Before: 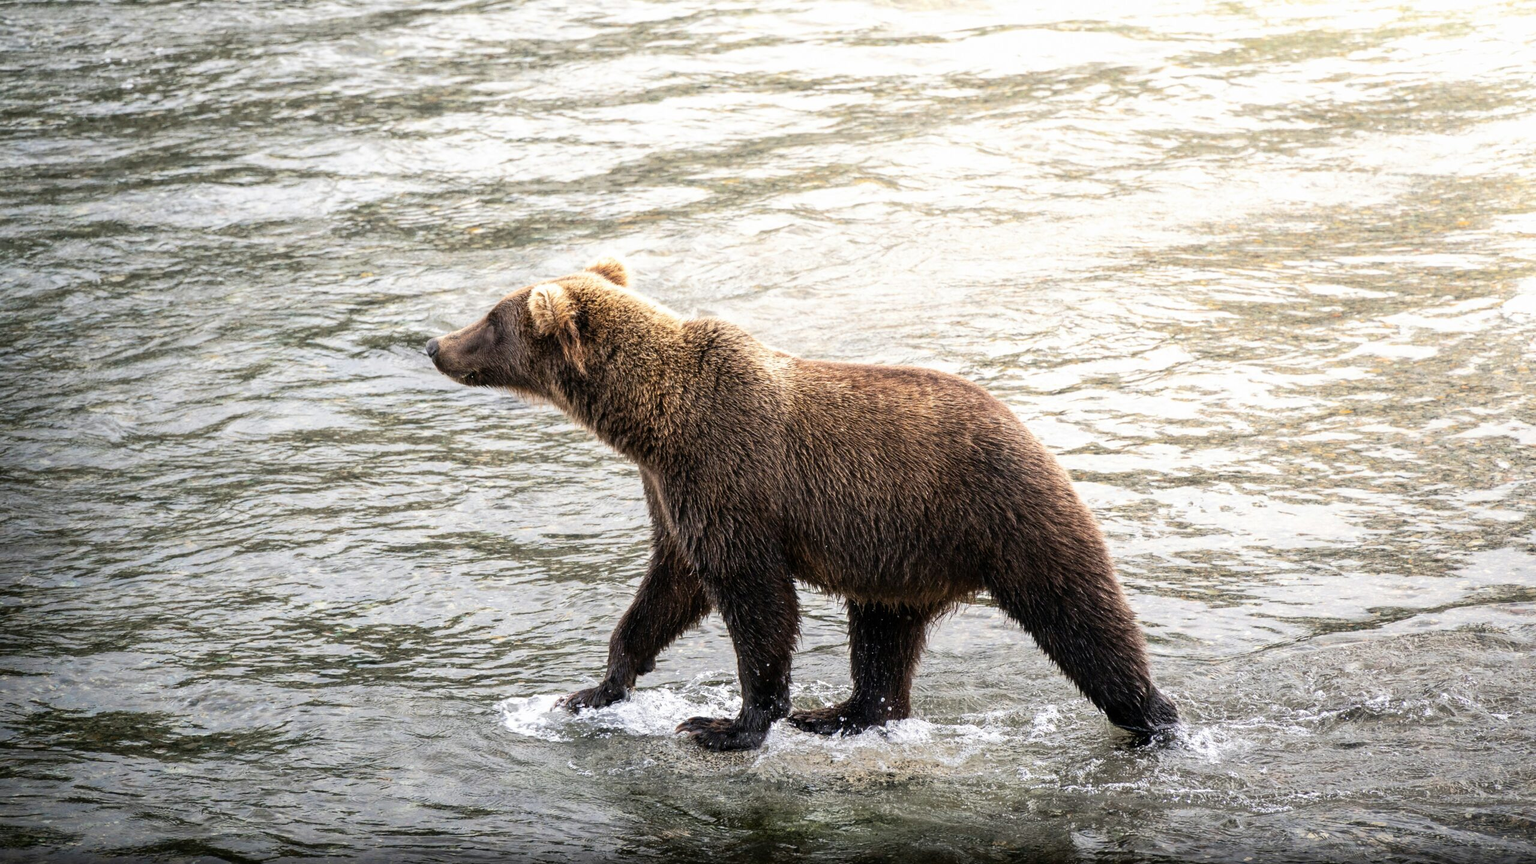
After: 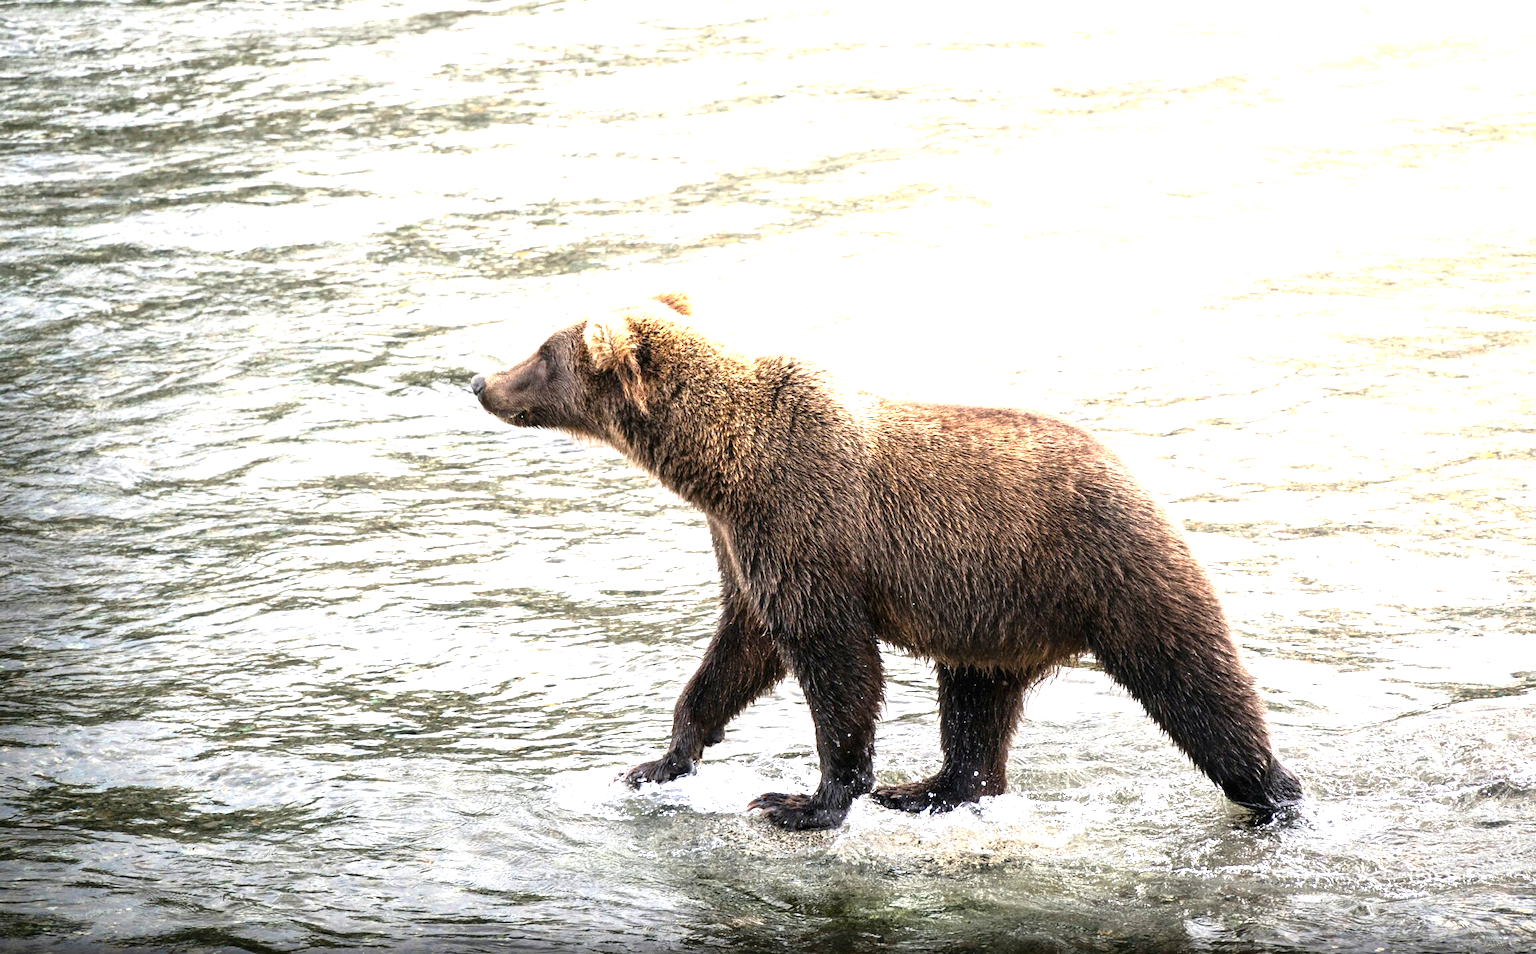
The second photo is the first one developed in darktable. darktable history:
exposure: black level correction 0, exposure 1.1 EV, compensate exposure bias true, compensate highlight preservation false
crop: right 9.509%, bottom 0.031%
